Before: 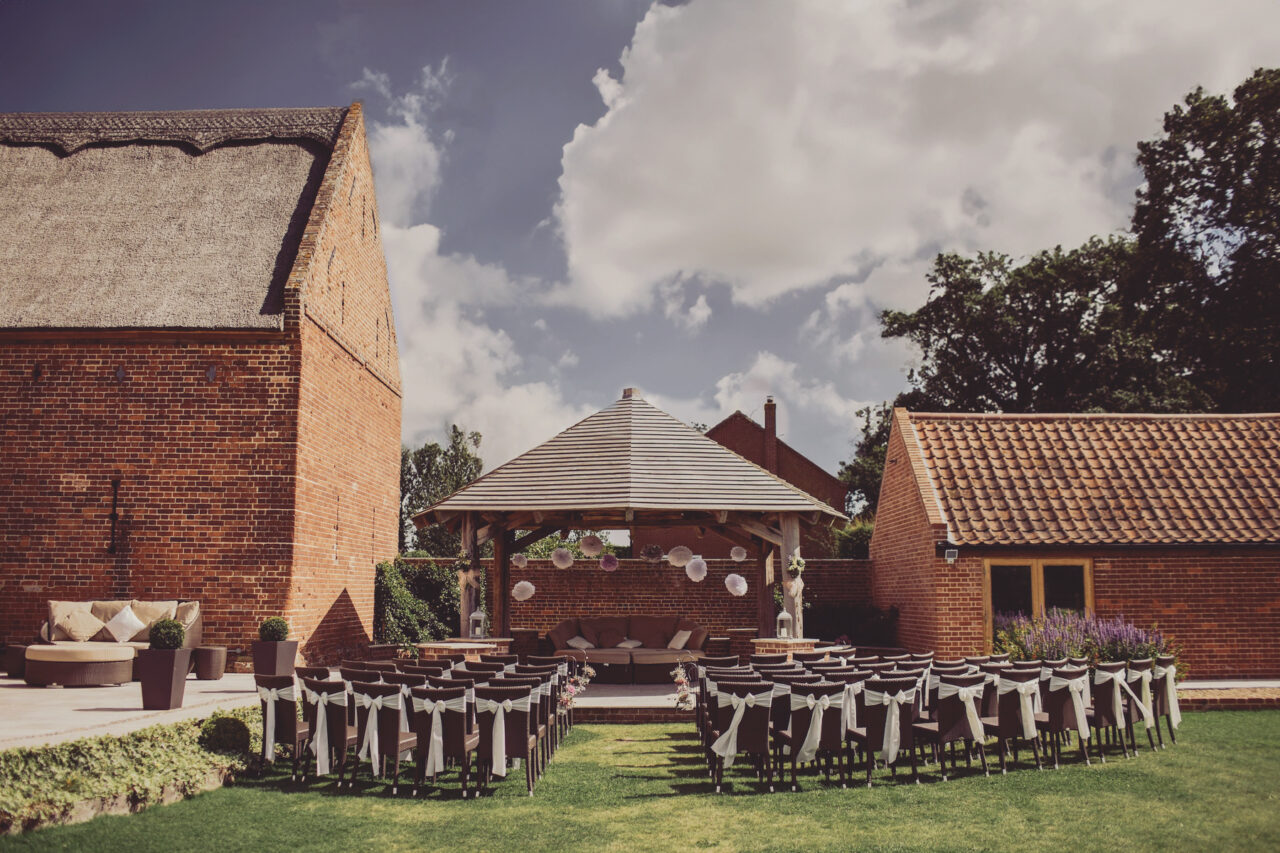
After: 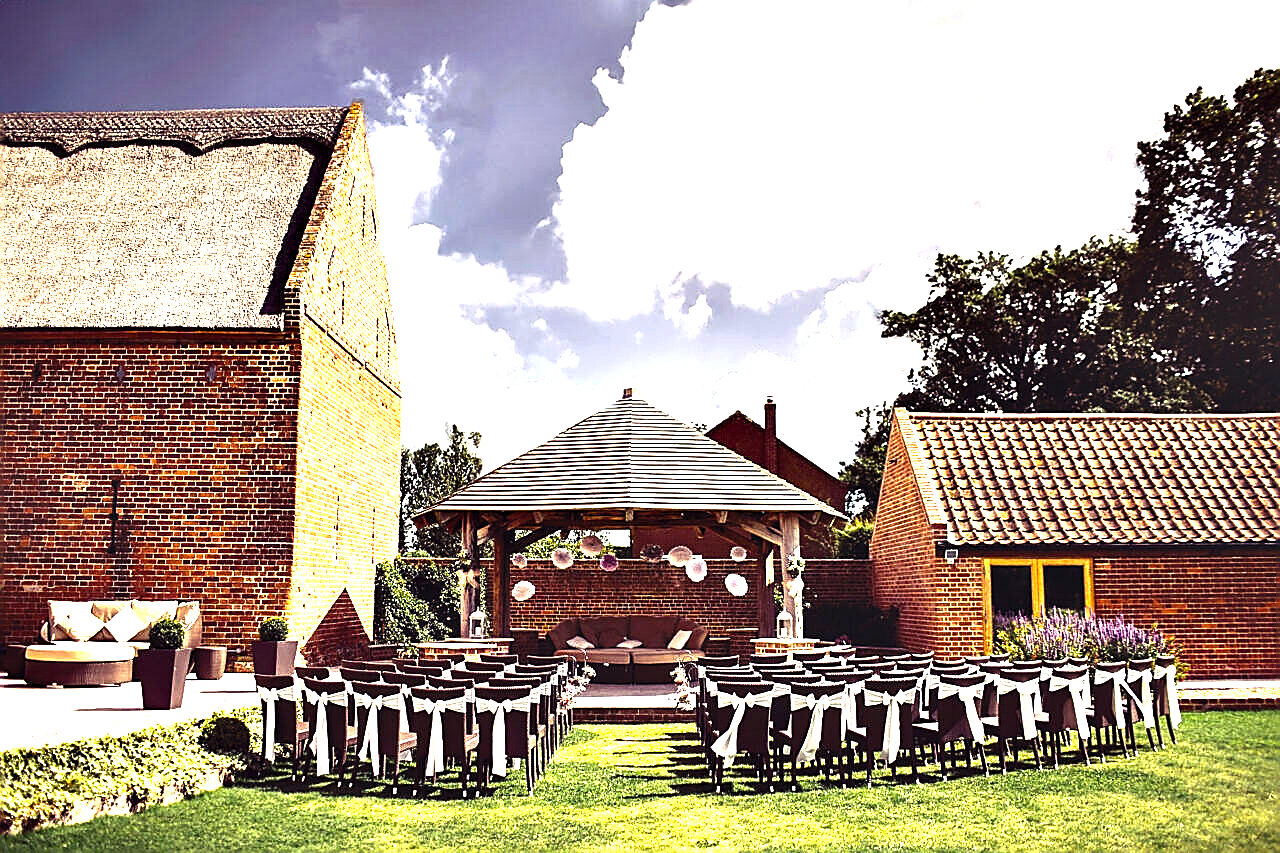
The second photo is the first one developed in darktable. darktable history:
contrast equalizer: y [[0.6 ×6], [0.55 ×6], [0 ×6], [0 ×6], [0 ×6]]
color balance rgb: shadows lift › chroma 1.023%, shadows lift › hue 215.95°, linear chroma grading › global chroma 14.555%, perceptual saturation grading › global saturation 25.817%, perceptual brilliance grading › global brilliance 15.571%, perceptual brilliance grading › shadows -34.417%, global vibrance 5.002%, contrast 2.633%
sharpen: radius 1.414, amount 1.238, threshold 0.635
exposure: exposure 1.094 EV, compensate highlight preservation false
